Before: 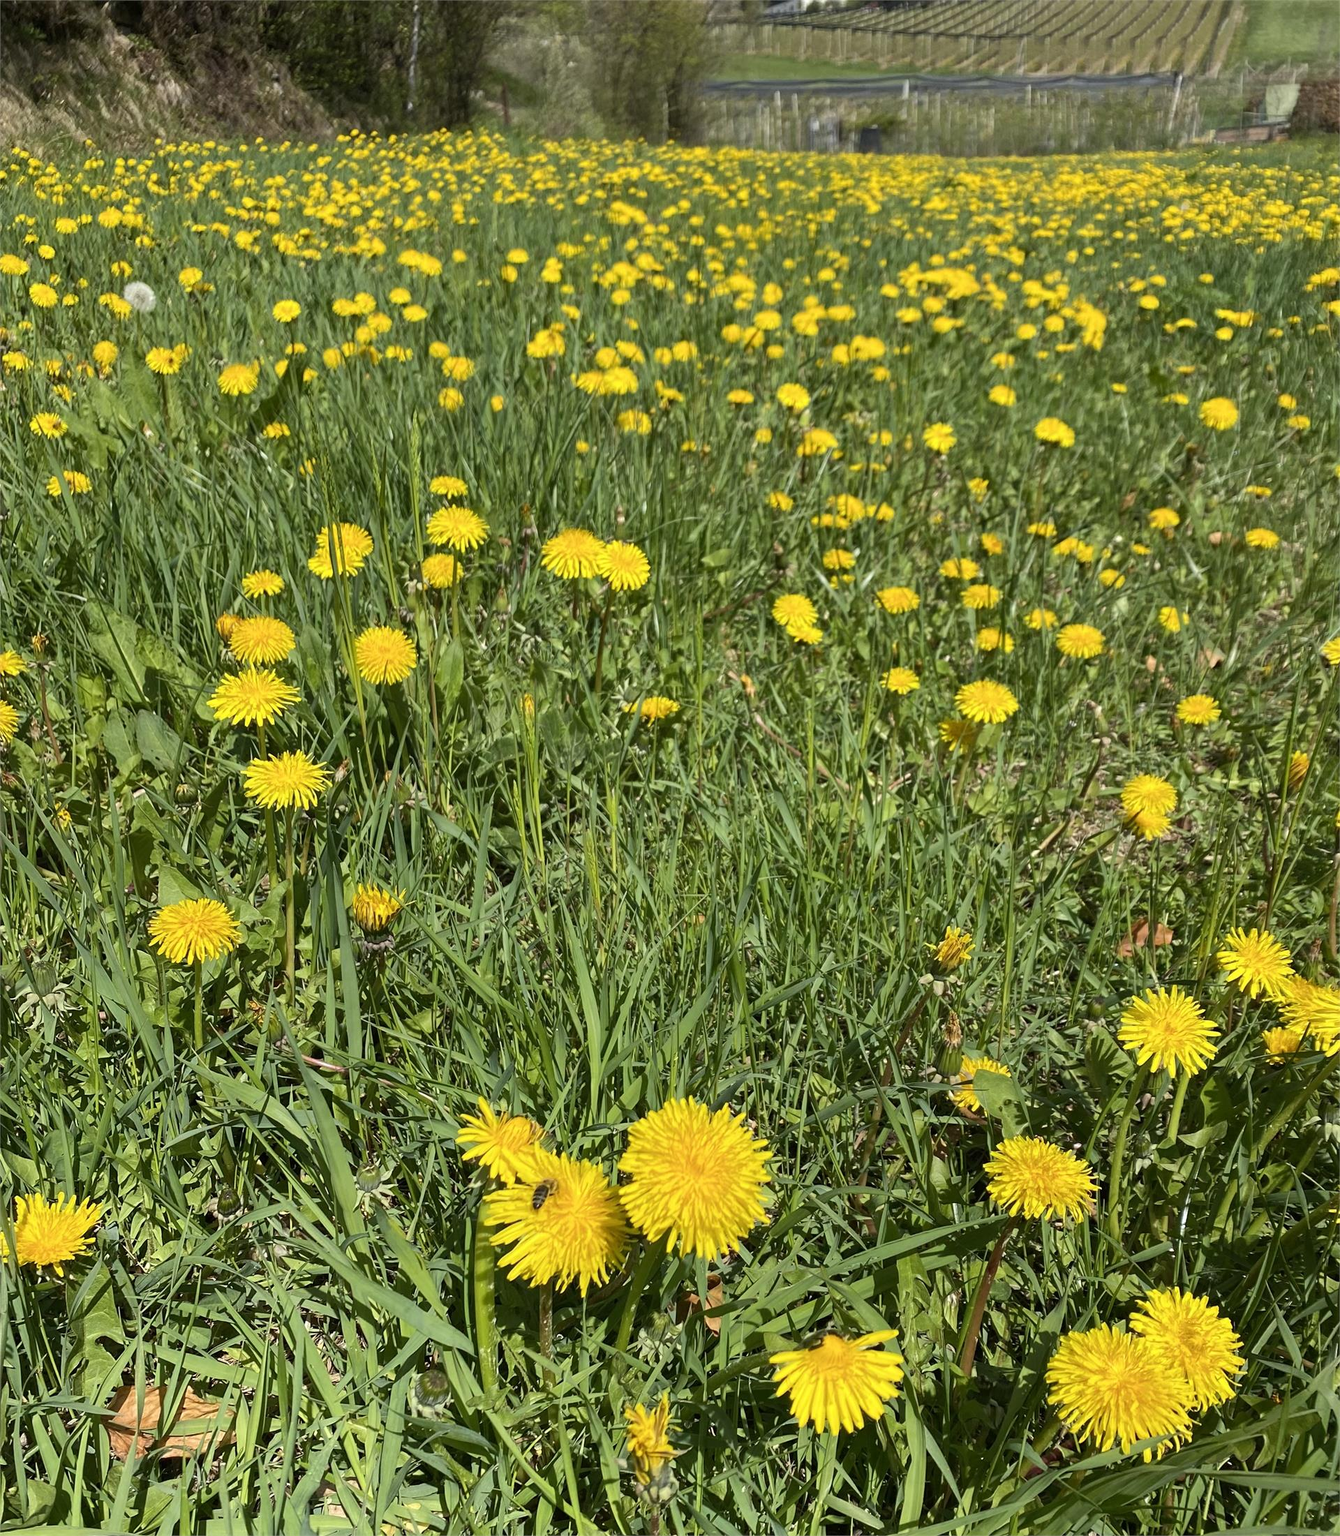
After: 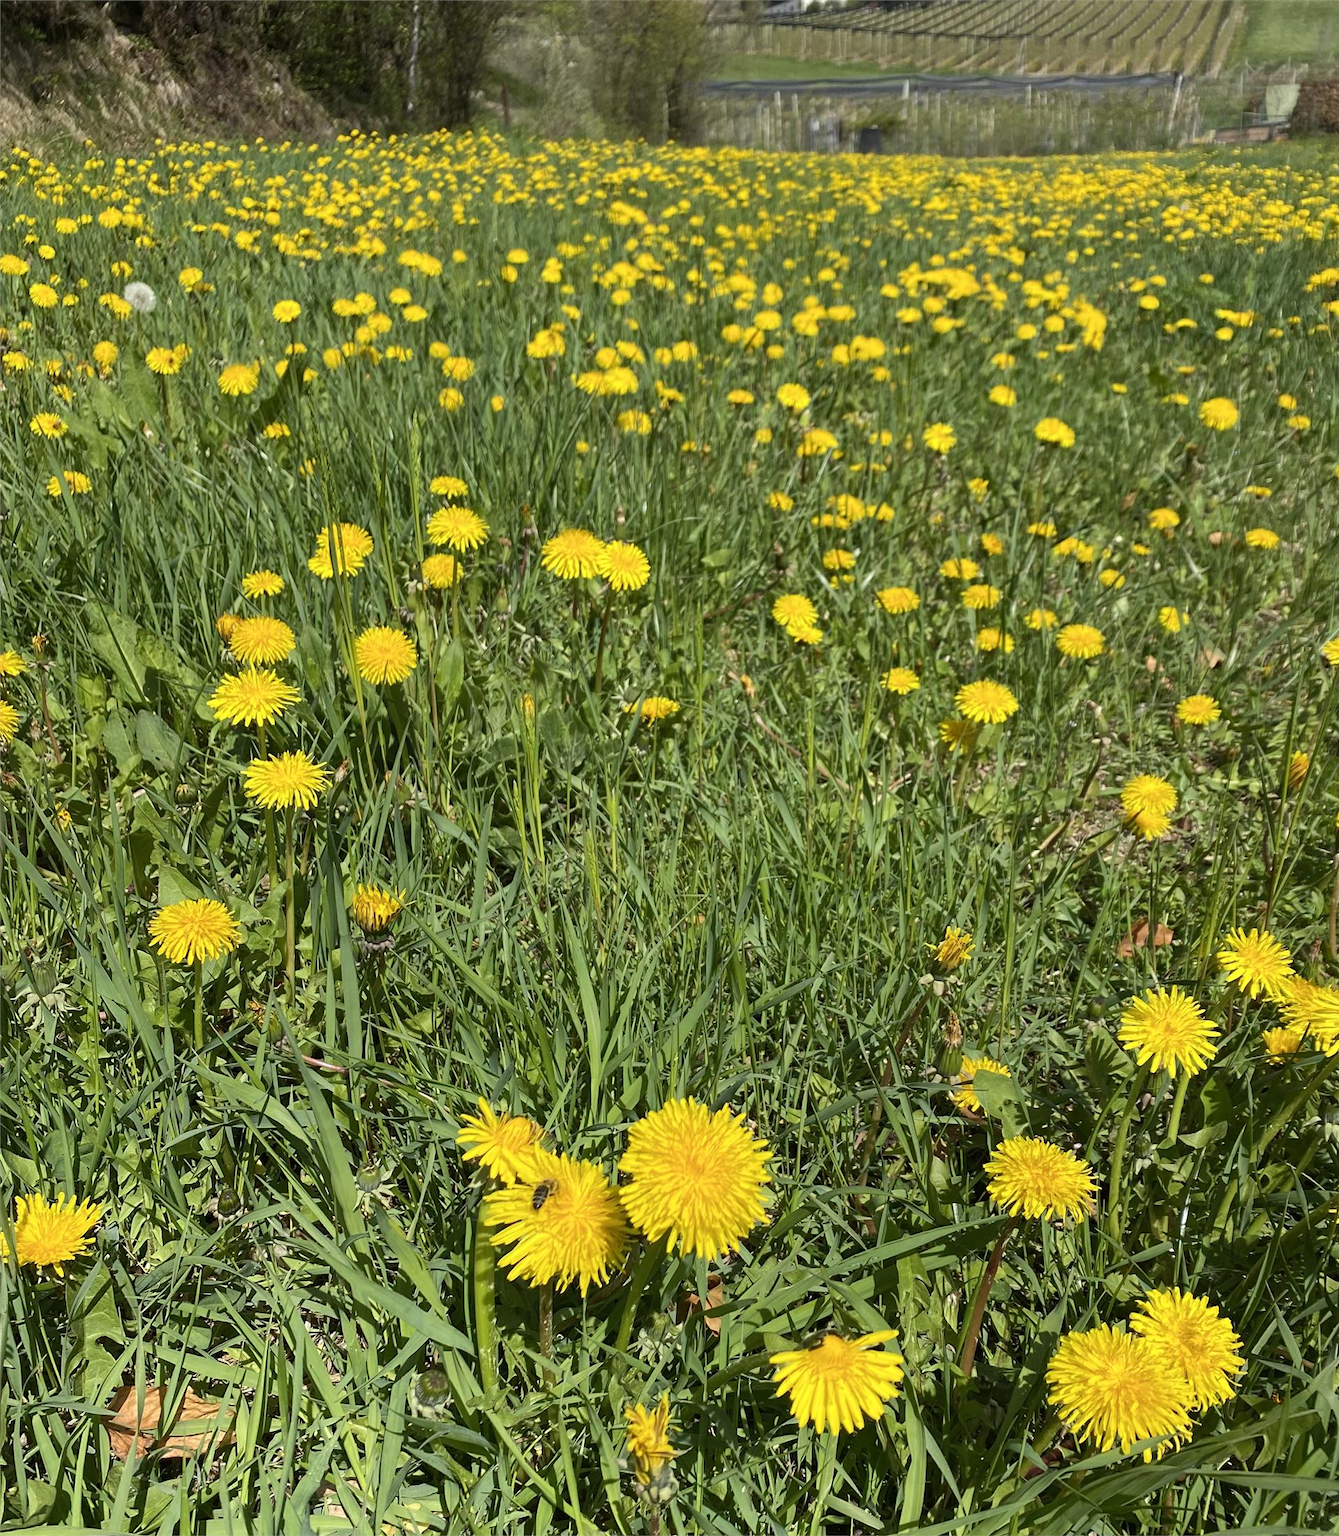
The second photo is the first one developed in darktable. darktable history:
tone equalizer: on, module defaults
white balance: red 1, blue 1
